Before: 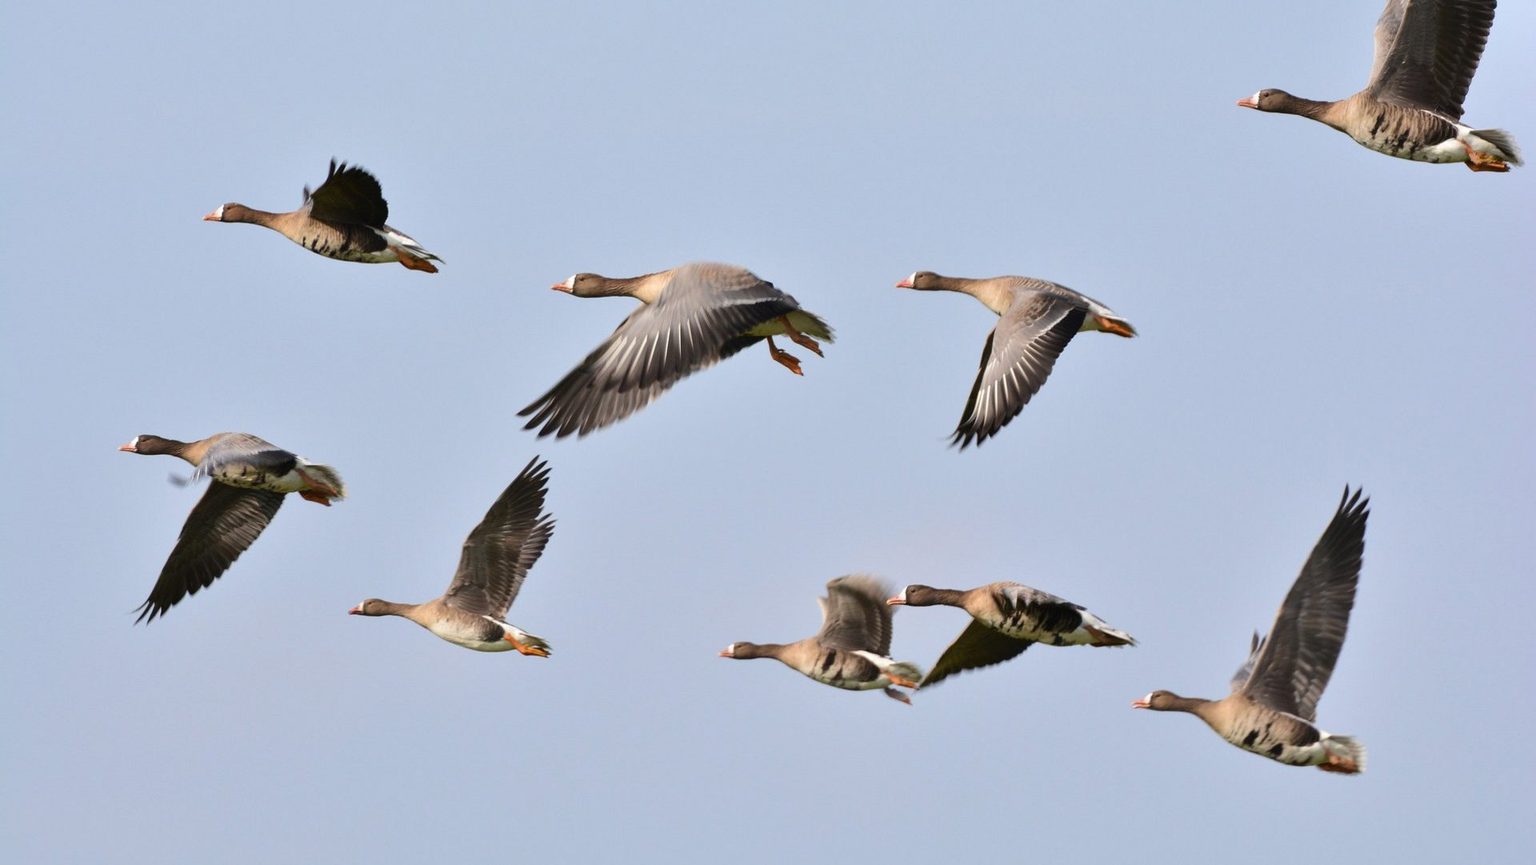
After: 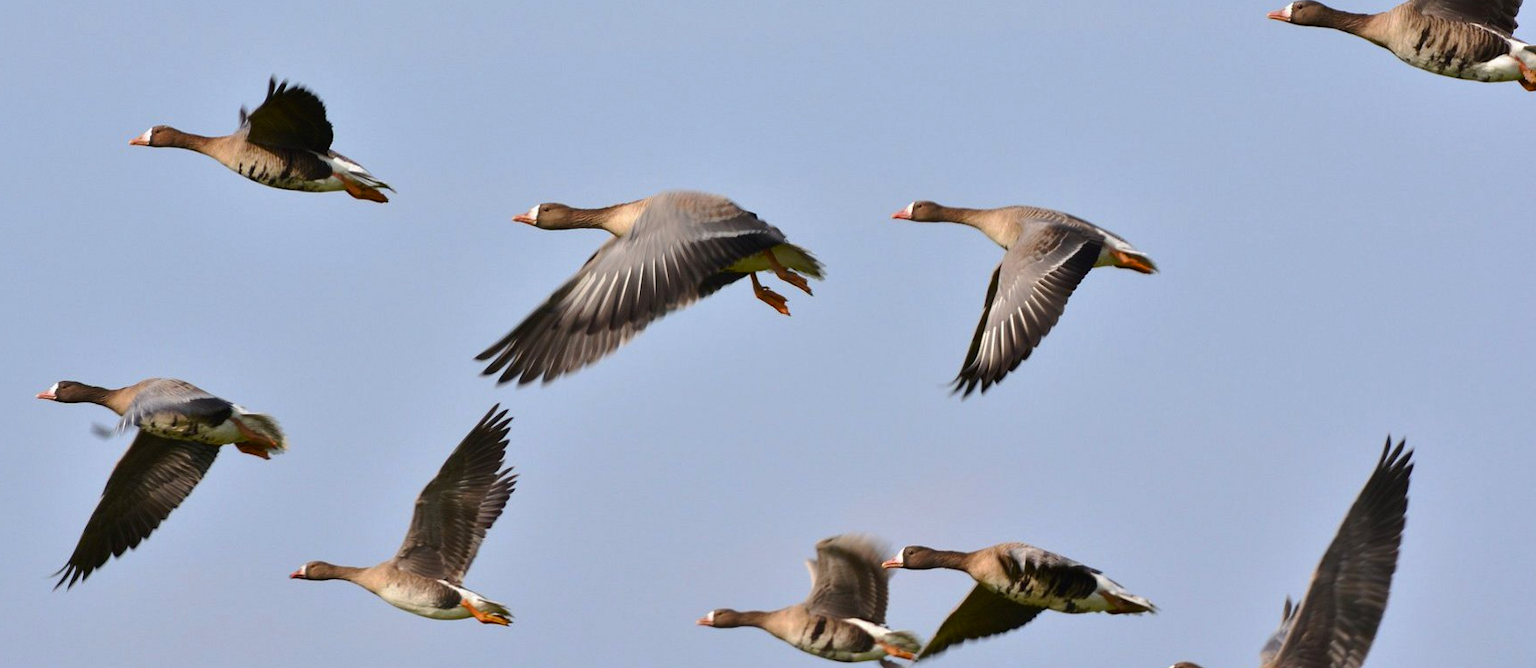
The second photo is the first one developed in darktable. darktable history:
color balance rgb: perceptual saturation grading › global saturation 20%, perceptual saturation grading › highlights -25%, perceptual saturation grading › shadows 25%
tone curve: curves: ch0 [(0, 0) (0.003, 0.002) (0.011, 0.009) (0.025, 0.021) (0.044, 0.037) (0.069, 0.058) (0.1, 0.084) (0.136, 0.114) (0.177, 0.149) (0.224, 0.188) (0.277, 0.232) (0.335, 0.281) (0.399, 0.341) (0.468, 0.416) (0.543, 0.496) (0.623, 0.574) (0.709, 0.659) (0.801, 0.754) (0.898, 0.876) (1, 1)], preserve colors none
white balance: emerald 1
crop: left 5.596%, top 10.314%, right 3.534%, bottom 19.395%
